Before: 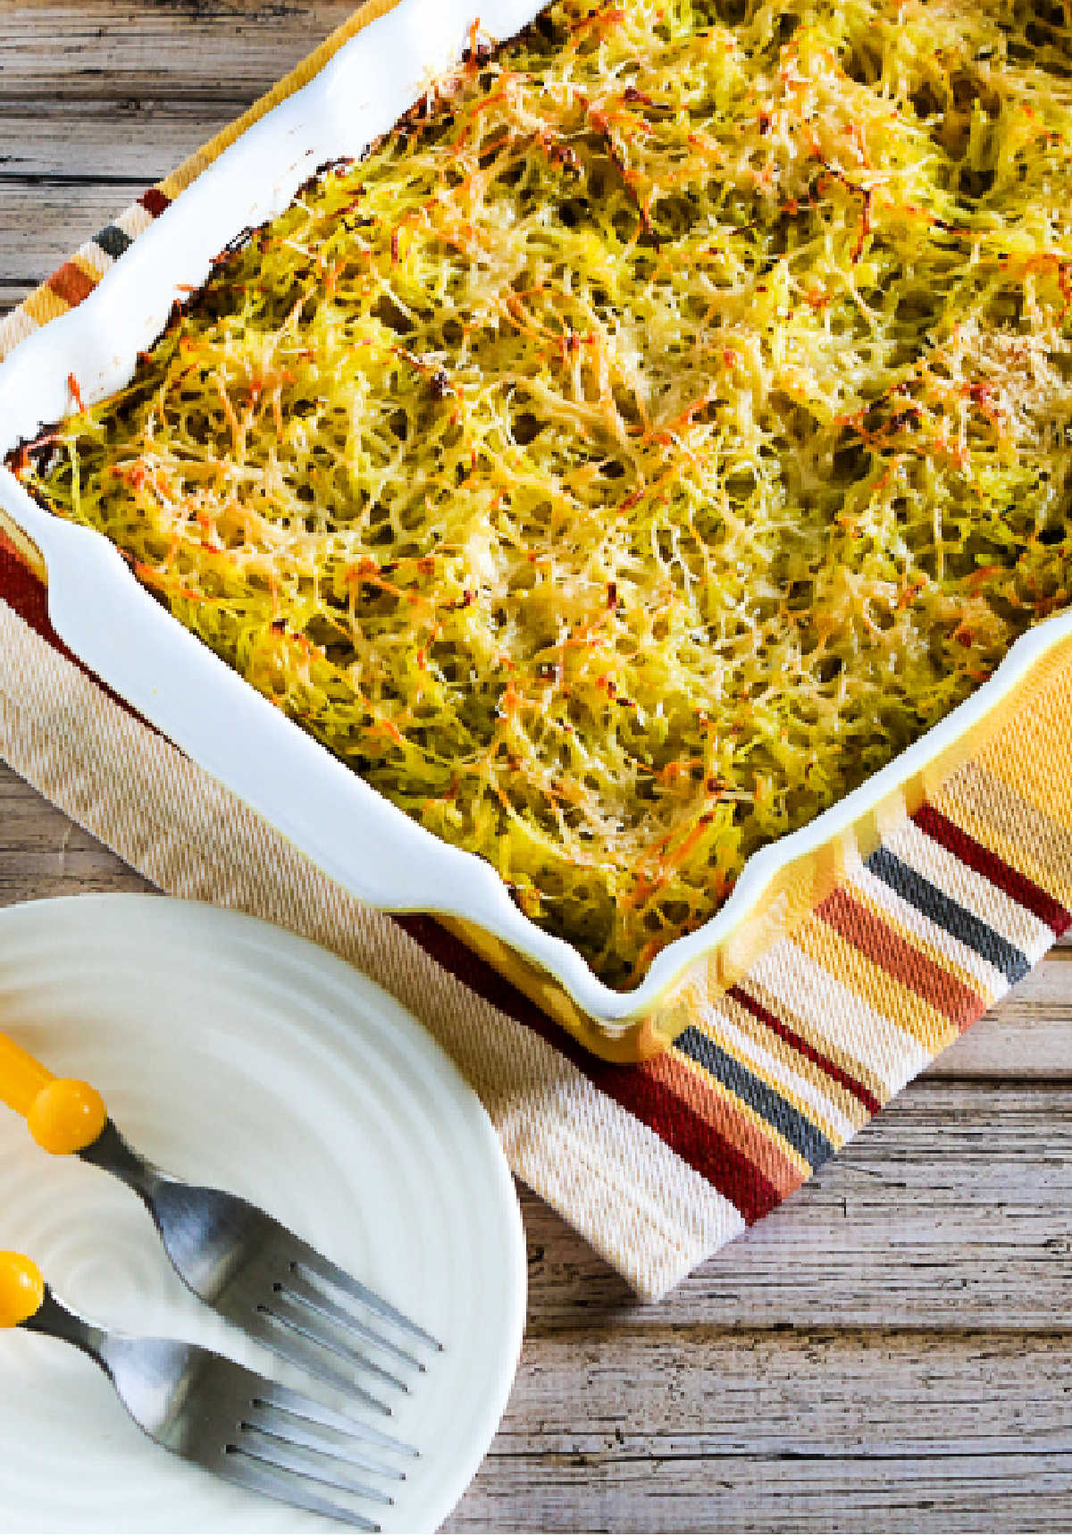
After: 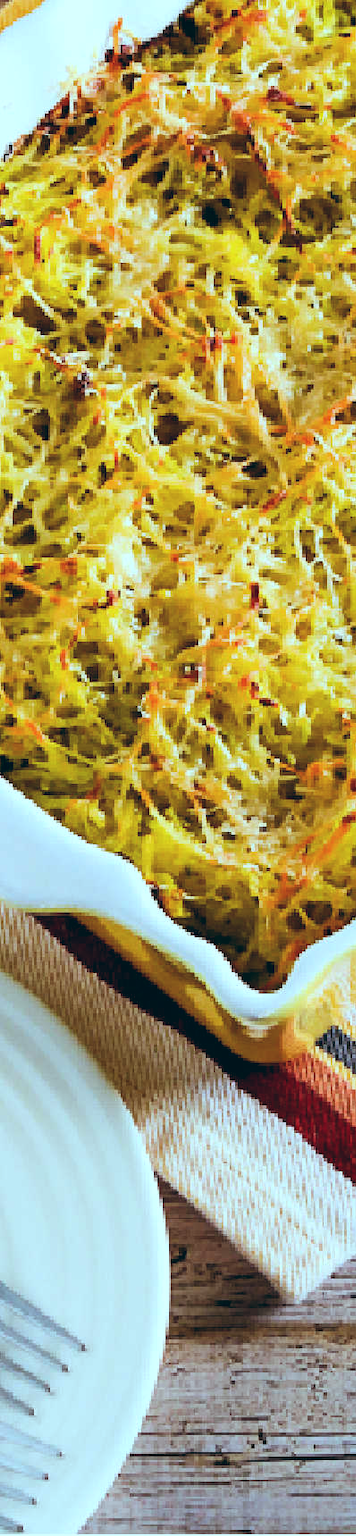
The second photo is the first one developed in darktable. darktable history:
crop: left 33.36%, right 33.36%
color balance: lift [1.003, 0.993, 1.001, 1.007], gamma [1.018, 1.072, 0.959, 0.928], gain [0.974, 0.873, 1.031, 1.127]
